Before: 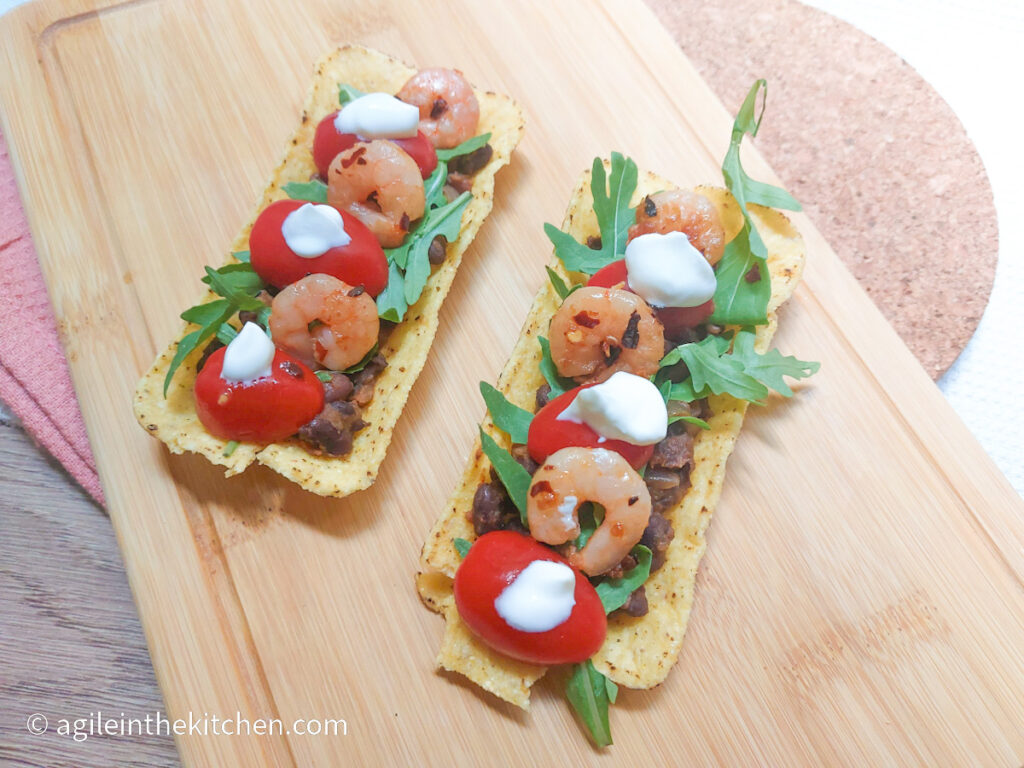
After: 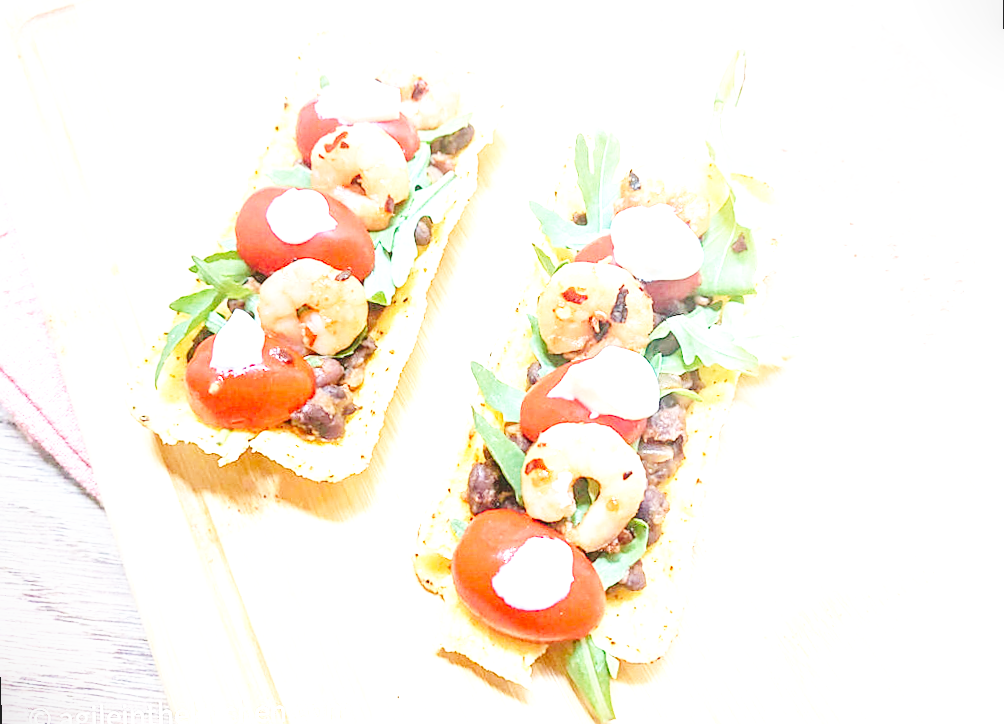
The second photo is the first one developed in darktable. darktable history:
sharpen: on, module defaults
exposure: black level correction -0.002, exposure 1.115 EV, compensate highlight preservation false
rotate and perspective: rotation -2°, crop left 0.022, crop right 0.978, crop top 0.049, crop bottom 0.951
base curve: curves: ch0 [(0, 0.003) (0.001, 0.002) (0.006, 0.004) (0.02, 0.022) (0.048, 0.086) (0.094, 0.234) (0.162, 0.431) (0.258, 0.629) (0.385, 0.8) (0.548, 0.918) (0.751, 0.988) (1, 1)], preserve colors none
local contrast: detail 130%
